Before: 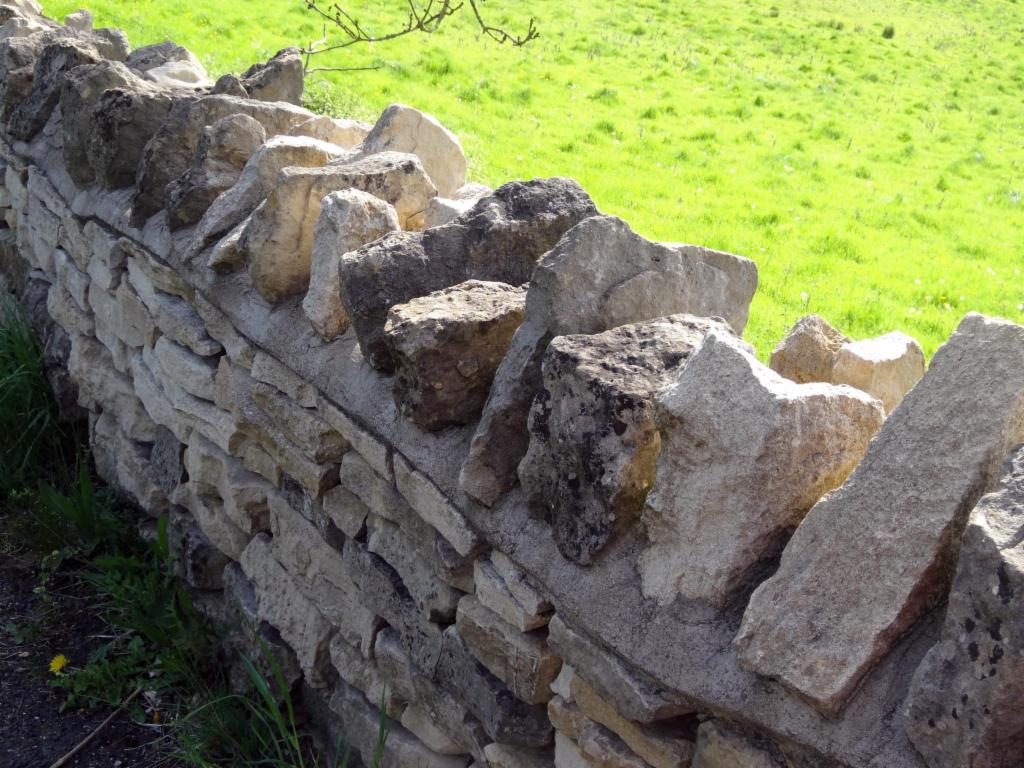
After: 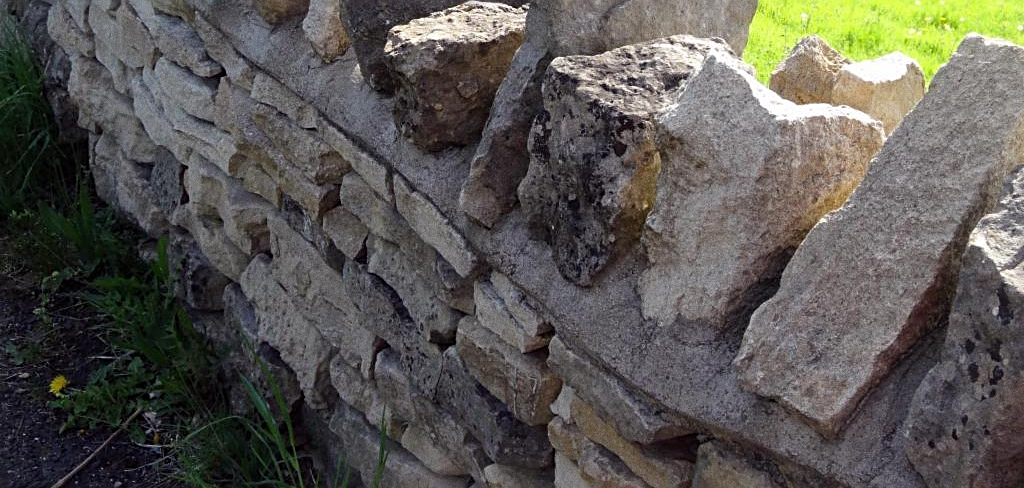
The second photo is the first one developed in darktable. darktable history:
sharpen: on, module defaults
grain: coarseness 0.09 ISO
crop and rotate: top 36.435%
